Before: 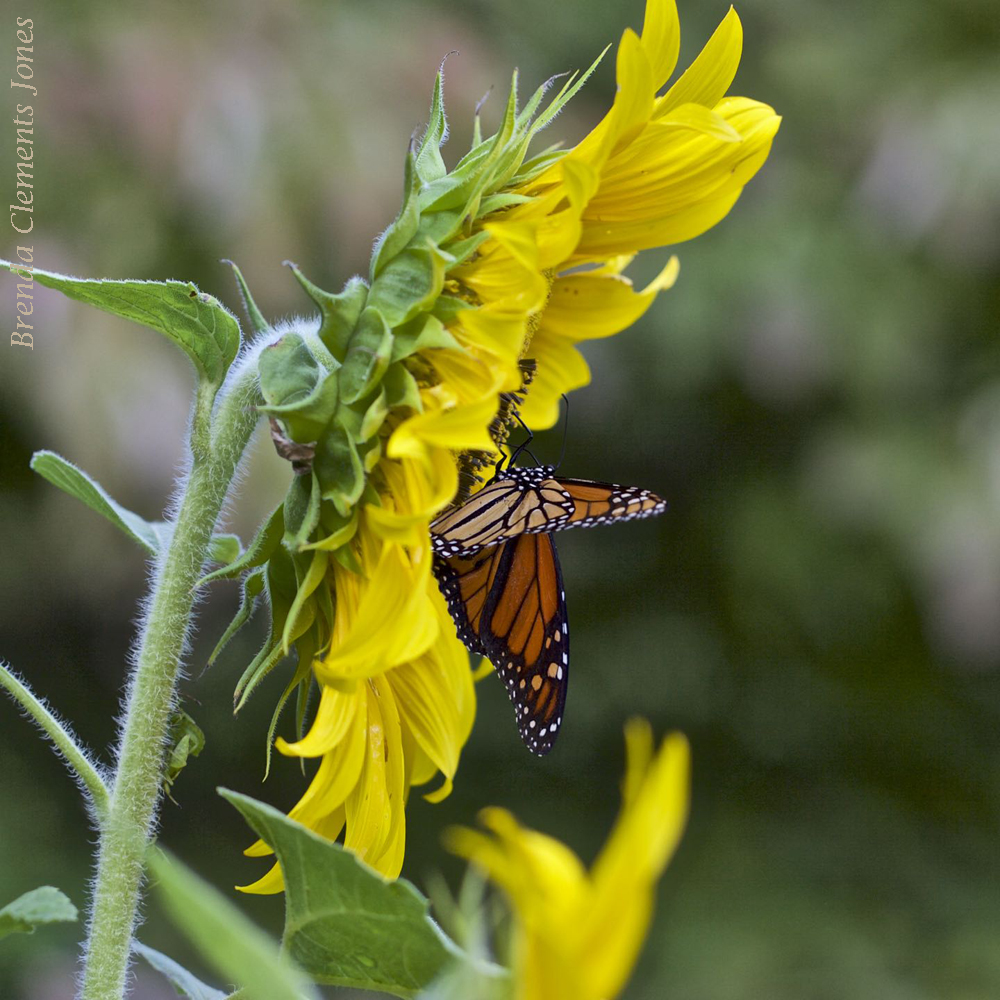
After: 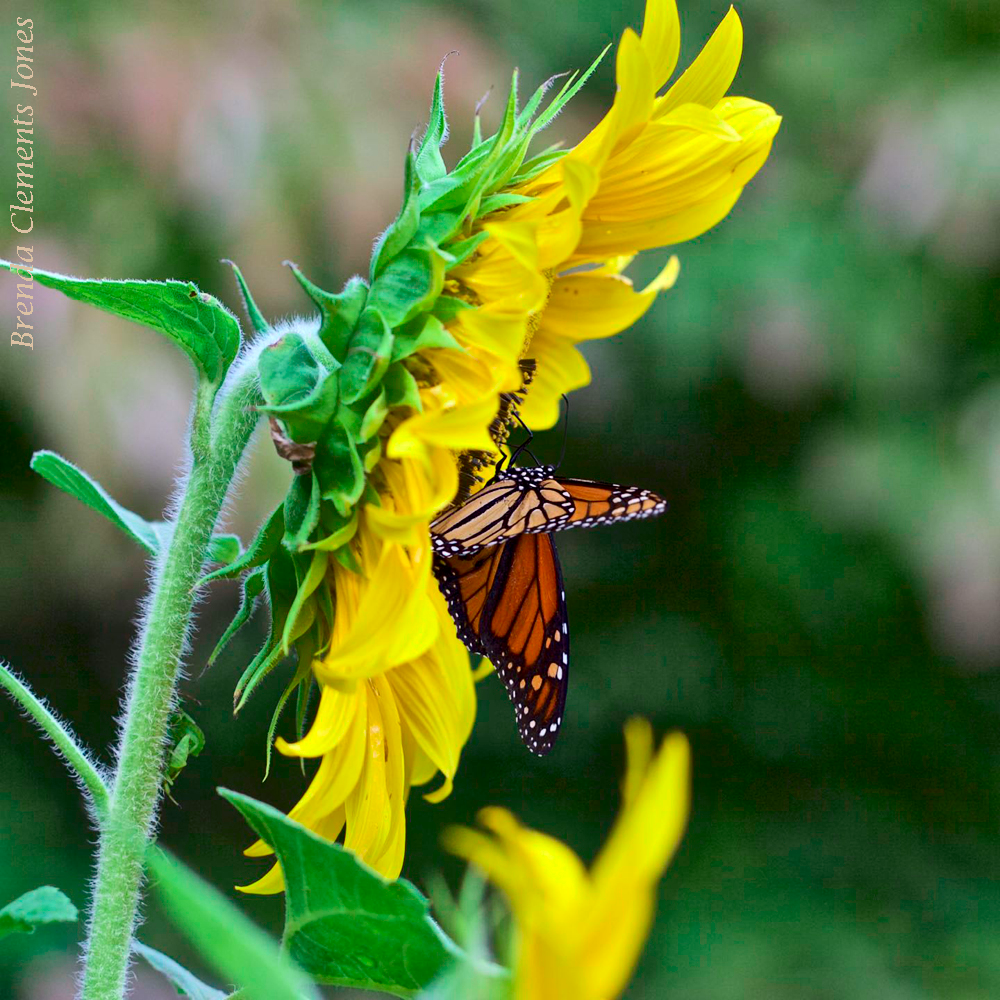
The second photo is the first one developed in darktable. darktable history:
tone curve: curves: ch0 [(0, 0) (0.183, 0.152) (0.571, 0.594) (1, 1)]; ch1 [(0, 0) (0.394, 0.307) (0.5, 0.5) (0.586, 0.597) (0.625, 0.647) (1, 1)]; ch2 [(0, 0) (0.5, 0.5) (0.604, 0.616) (1, 1)], color space Lab, independent channels, preserve colors none
exposure: exposure 0.2 EV, compensate highlight preservation false
